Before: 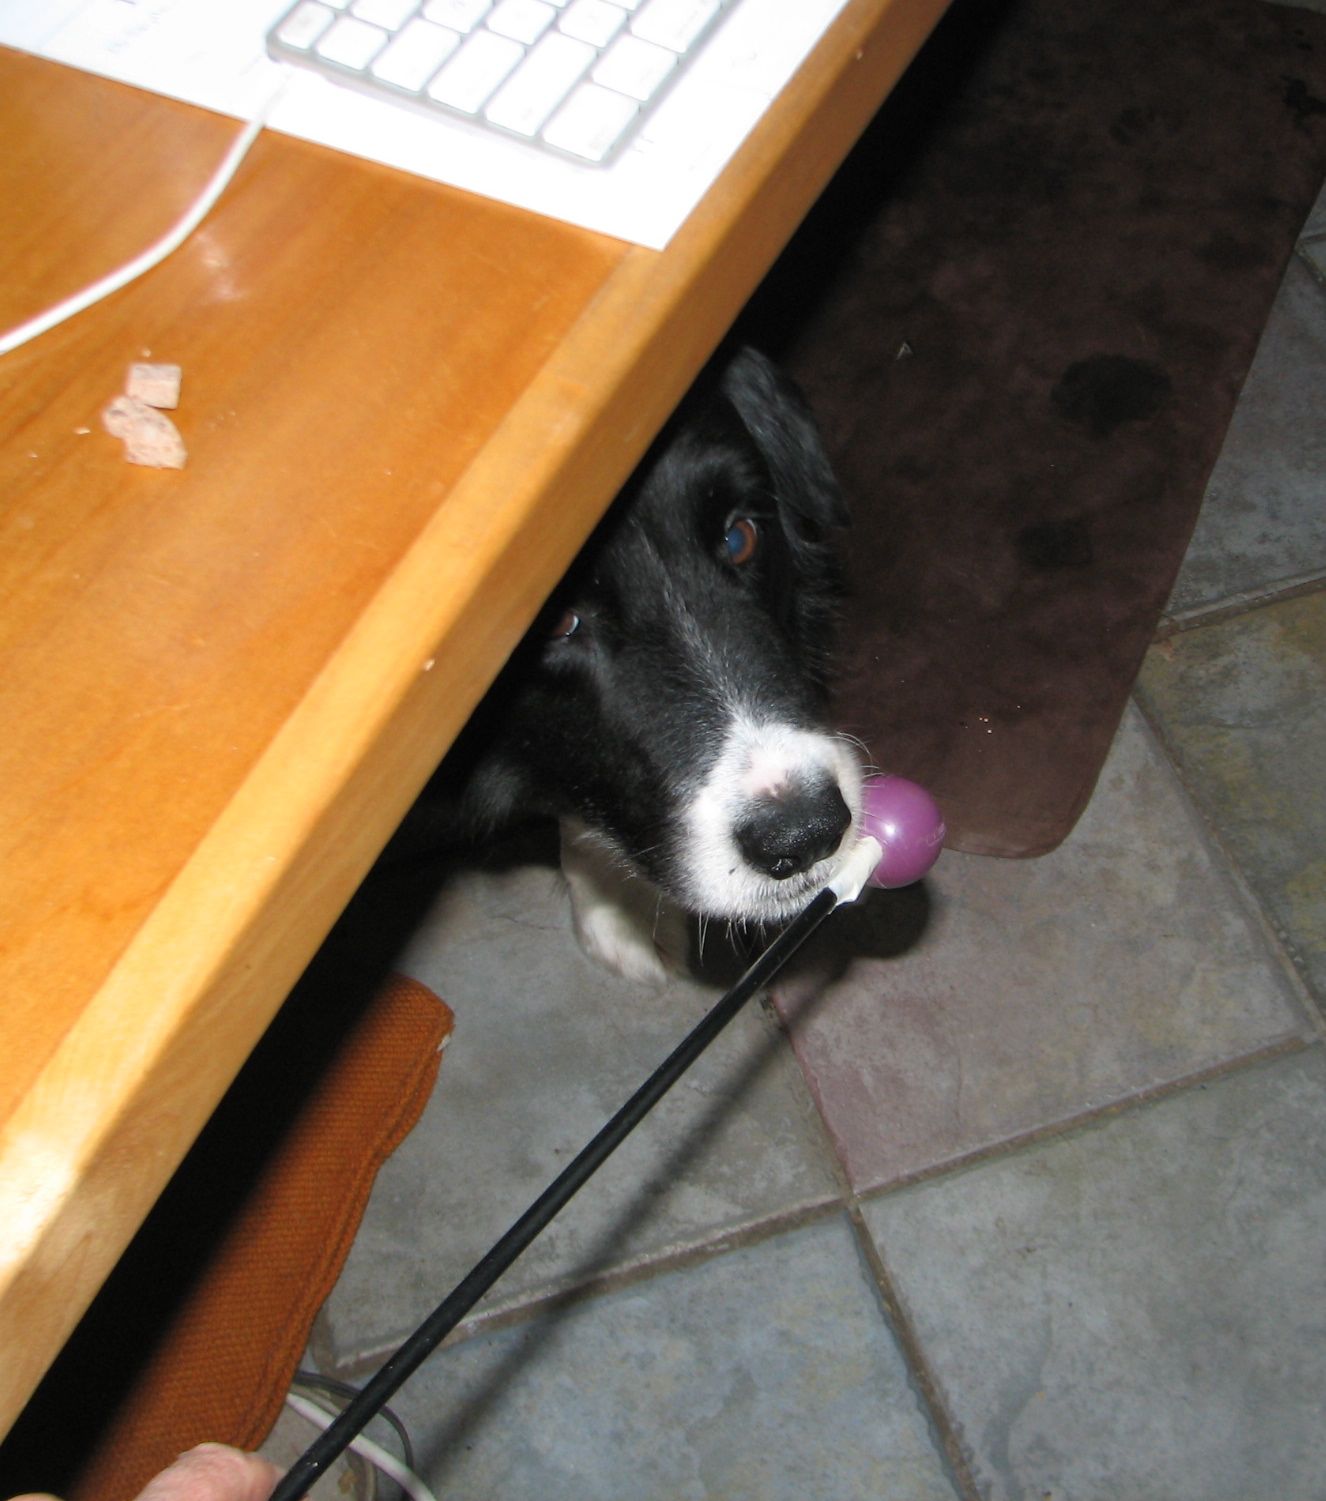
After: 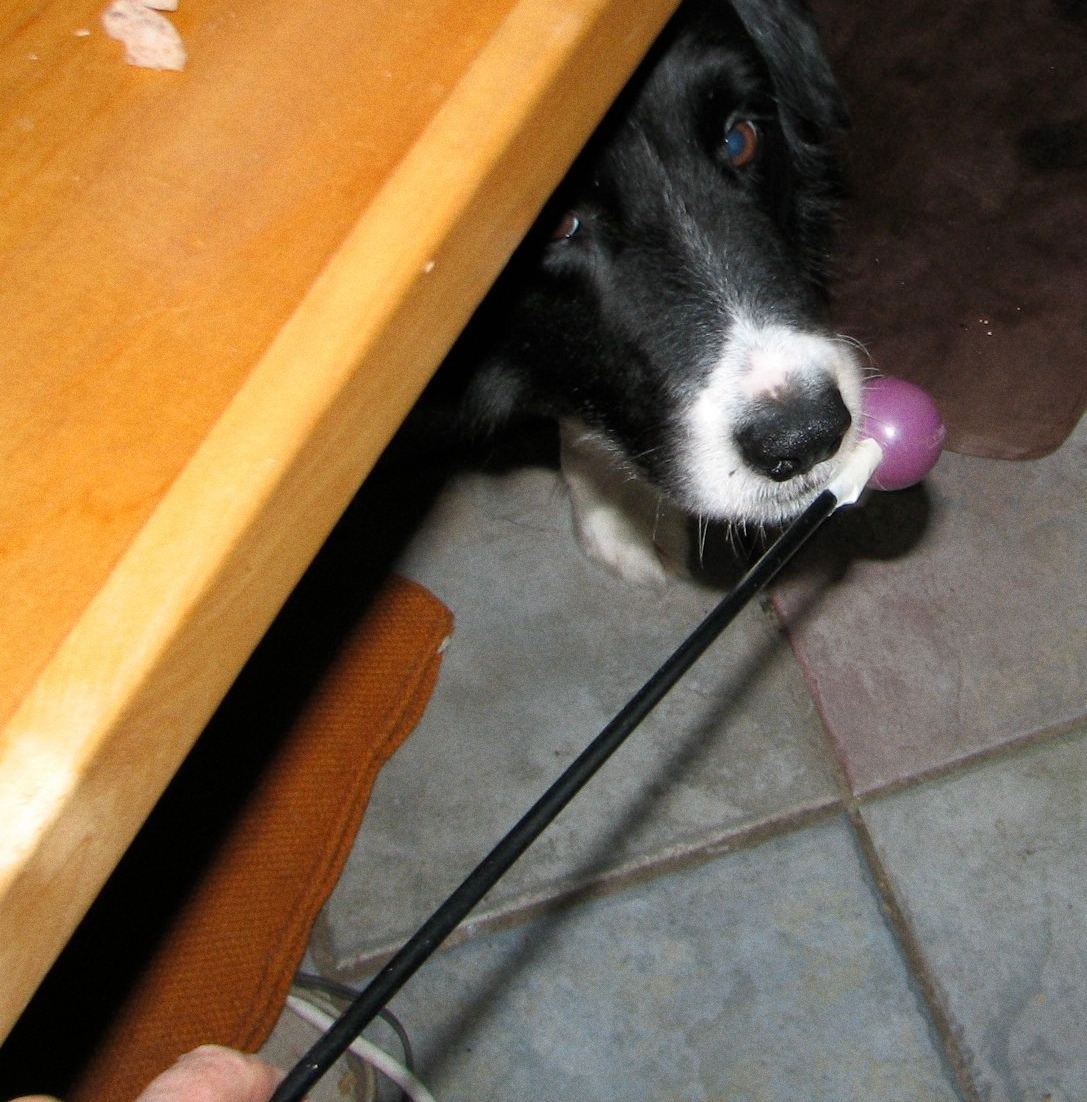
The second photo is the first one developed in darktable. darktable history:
crop: top 26.531%, right 17.959%
grain: coarseness 0.47 ISO
